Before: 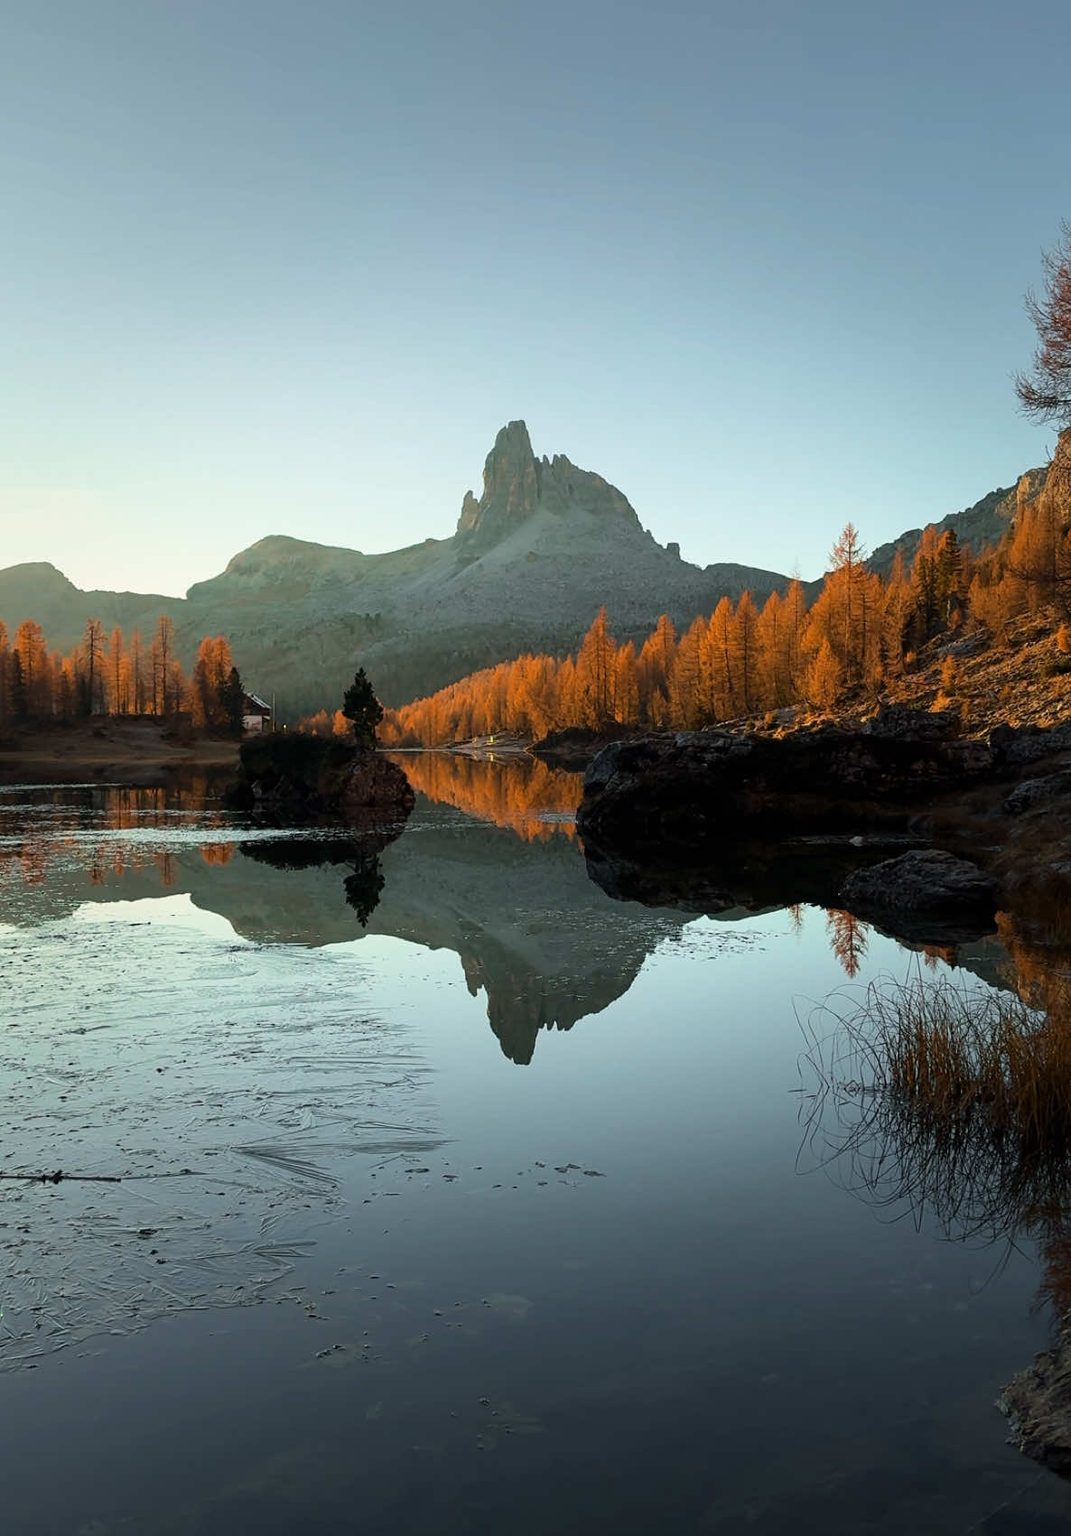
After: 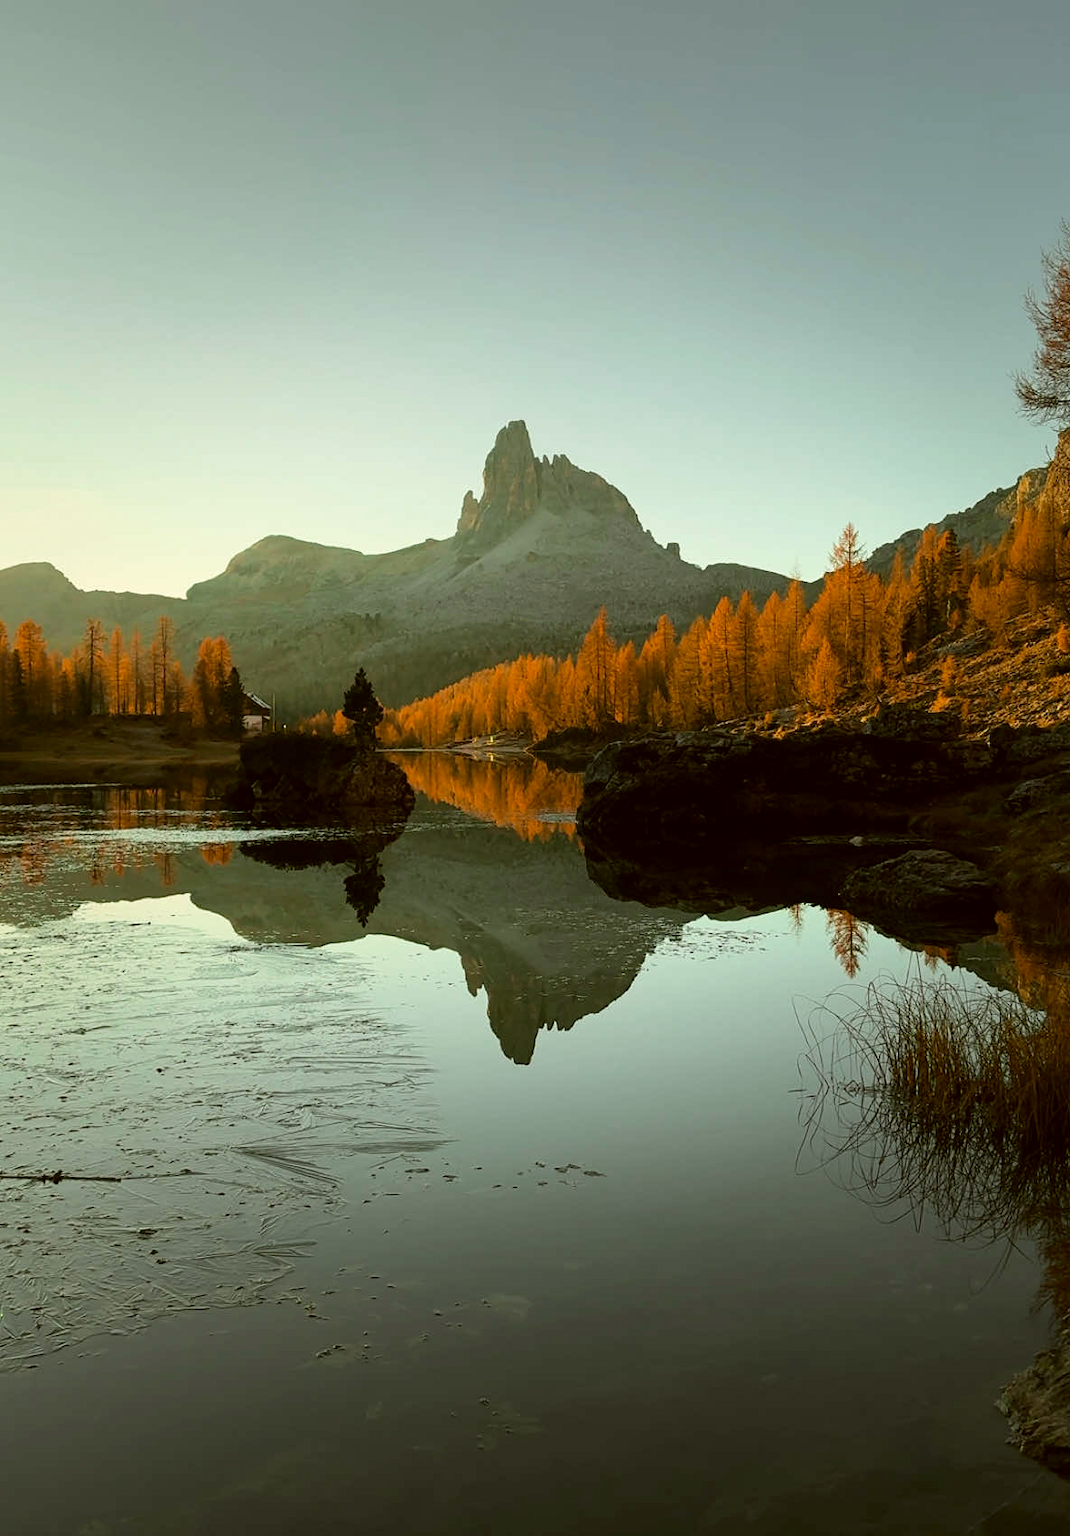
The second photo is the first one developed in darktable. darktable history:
color correction: highlights a* -1.62, highlights b* 10.39, shadows a* 0.613, shadows b* 19.07
